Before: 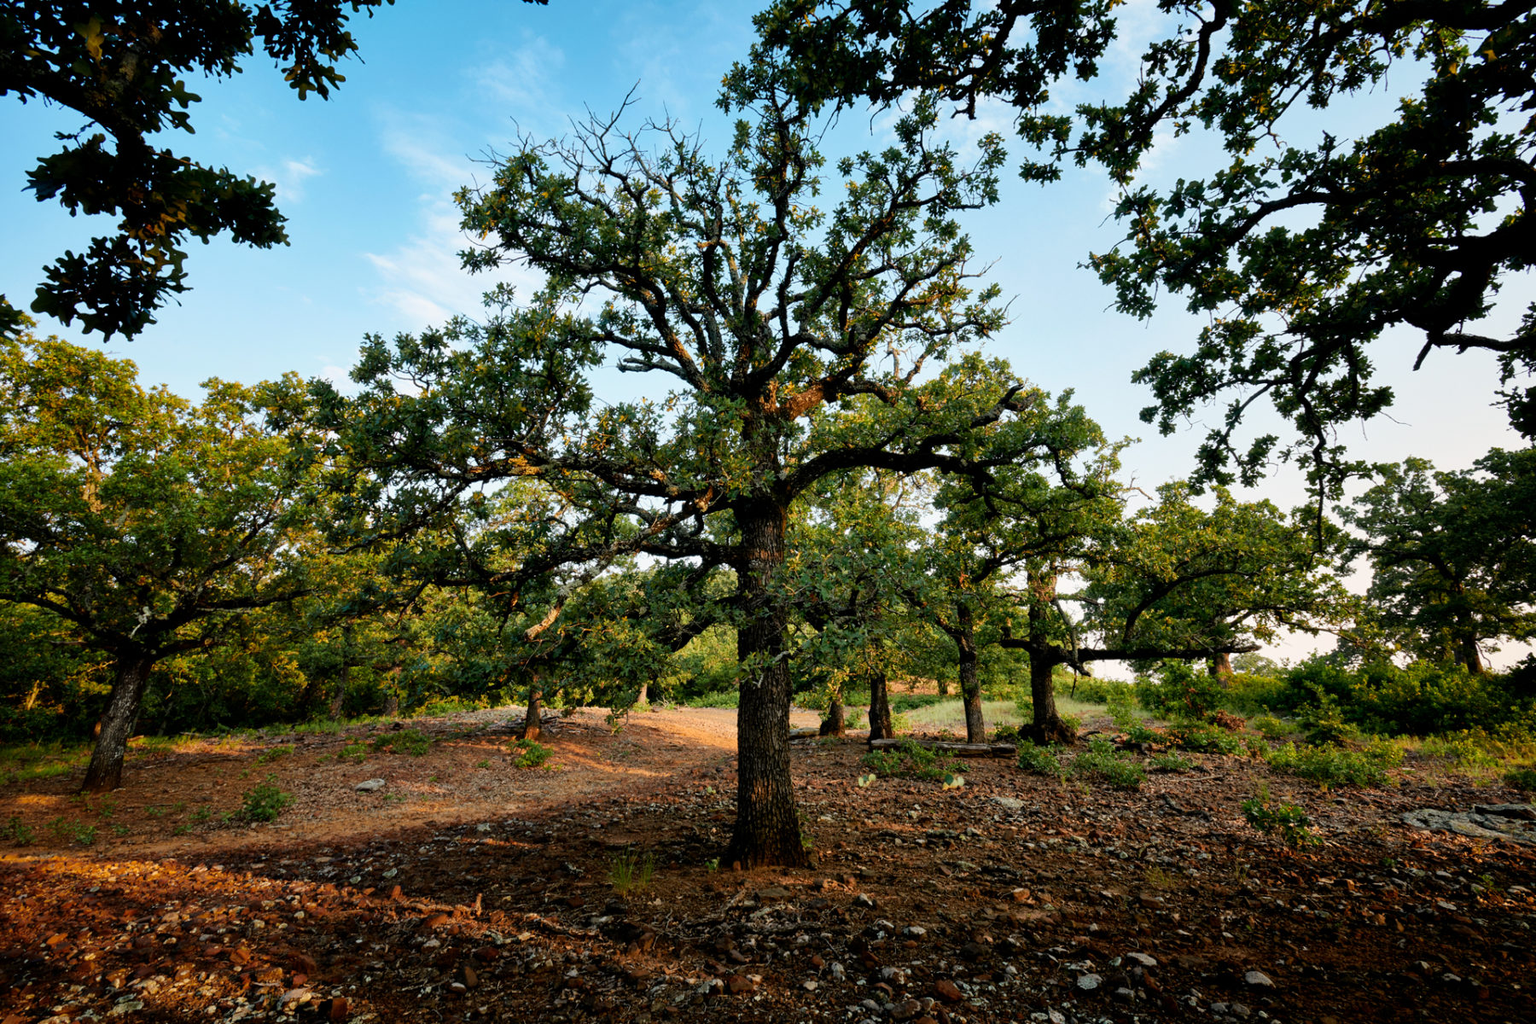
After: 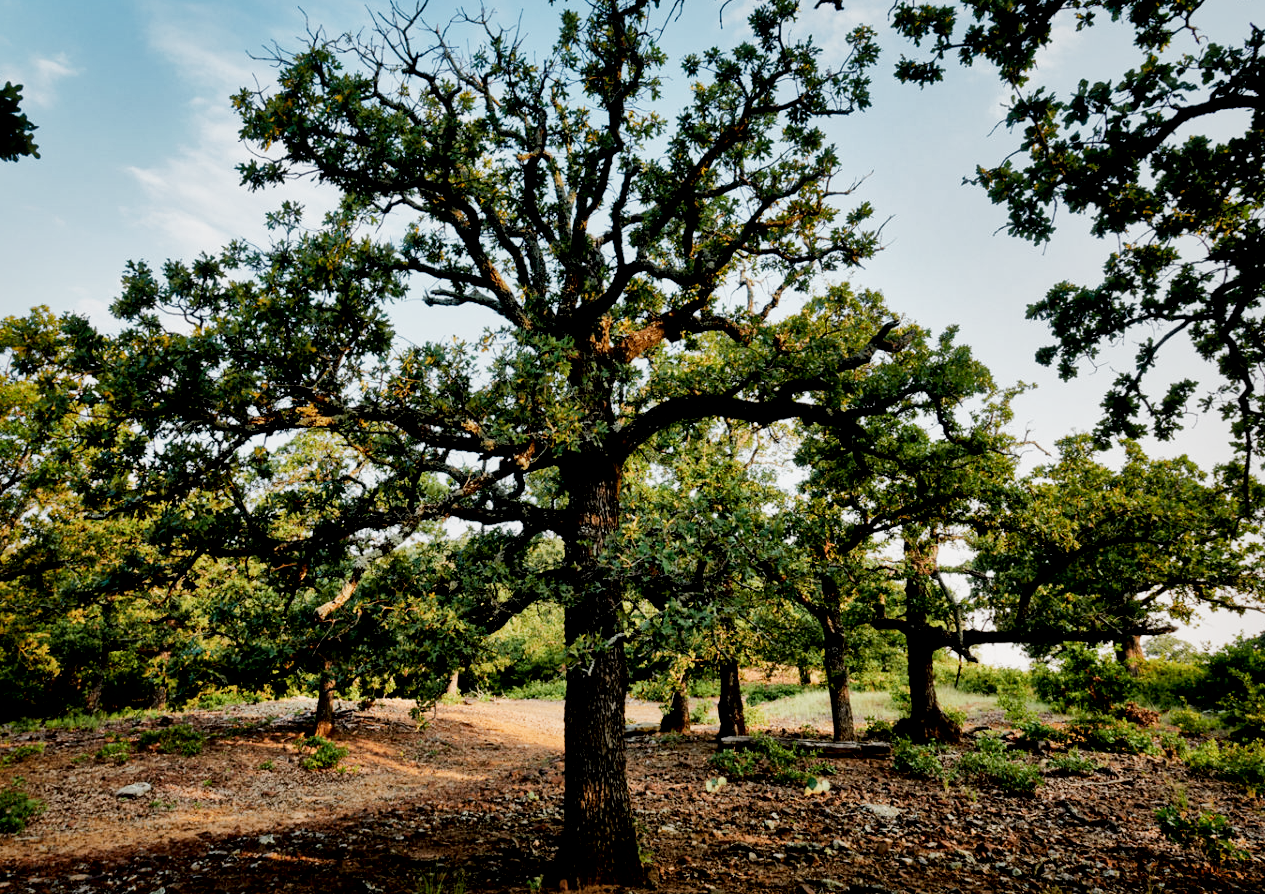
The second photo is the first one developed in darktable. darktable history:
filmic rgb: black relative exposure -7.96 EV, white relative exposure 3.79 EV, hardness 4.39, preserve chrominance no, color science v4 (2020), type of noise poissonian
local contrast: mode bilateral grid, contrast 44, coarseness 69, detail 212%, midtone range 0.2
crop and rotate: left 16.681%, top 10.868%, right 12.995%, bottom 14.585%
